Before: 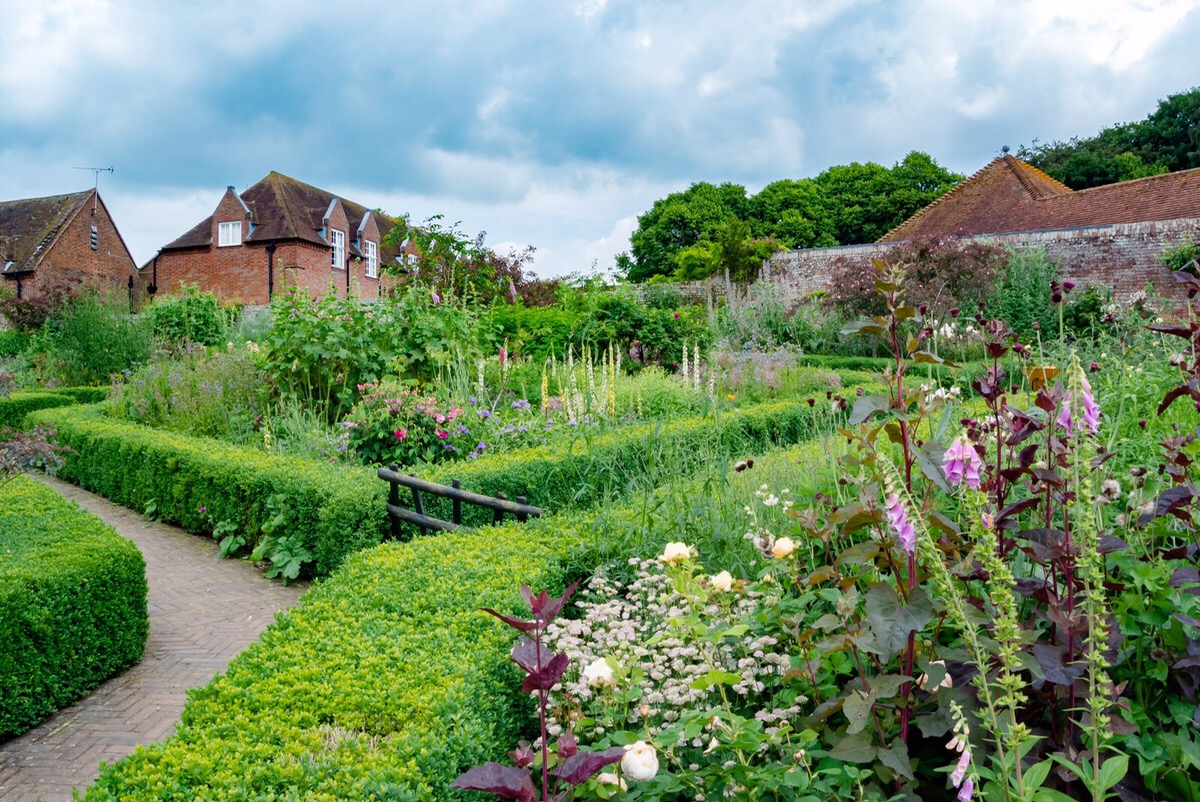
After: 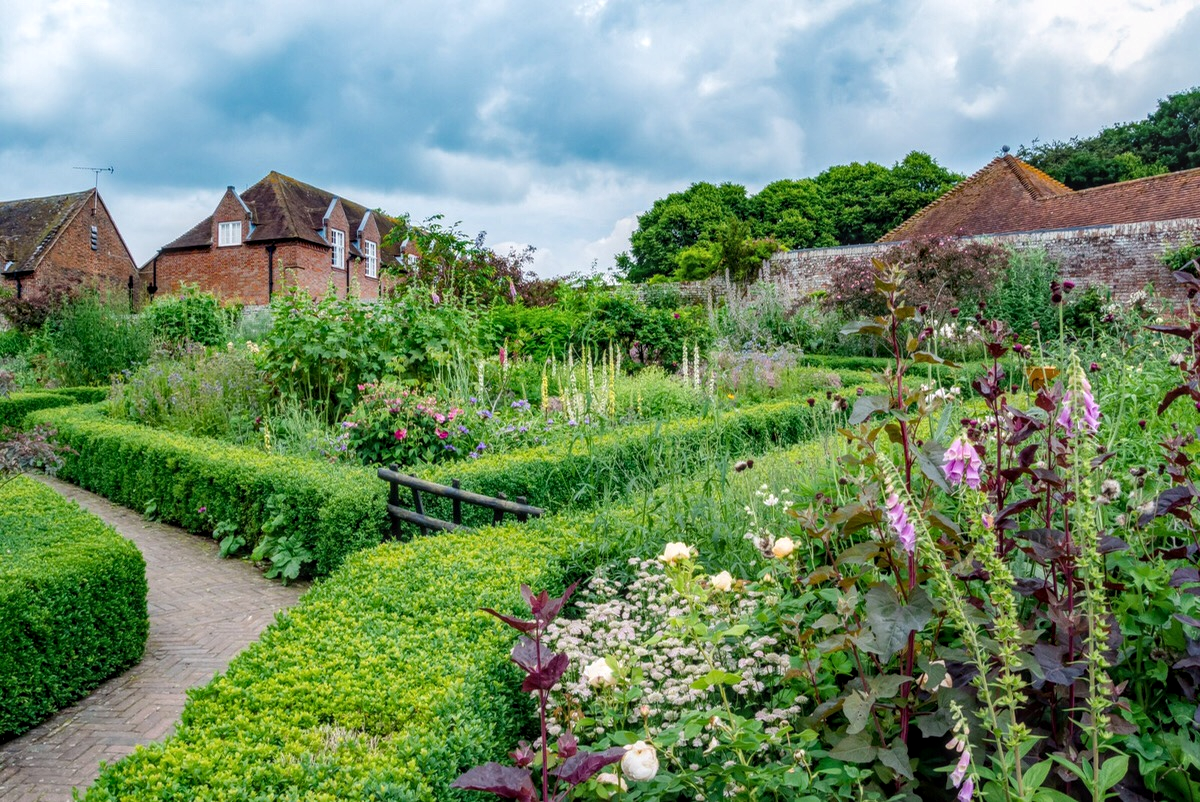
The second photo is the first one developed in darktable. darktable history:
local contrast: highlights 3%, shadows 3%, detail 133%
